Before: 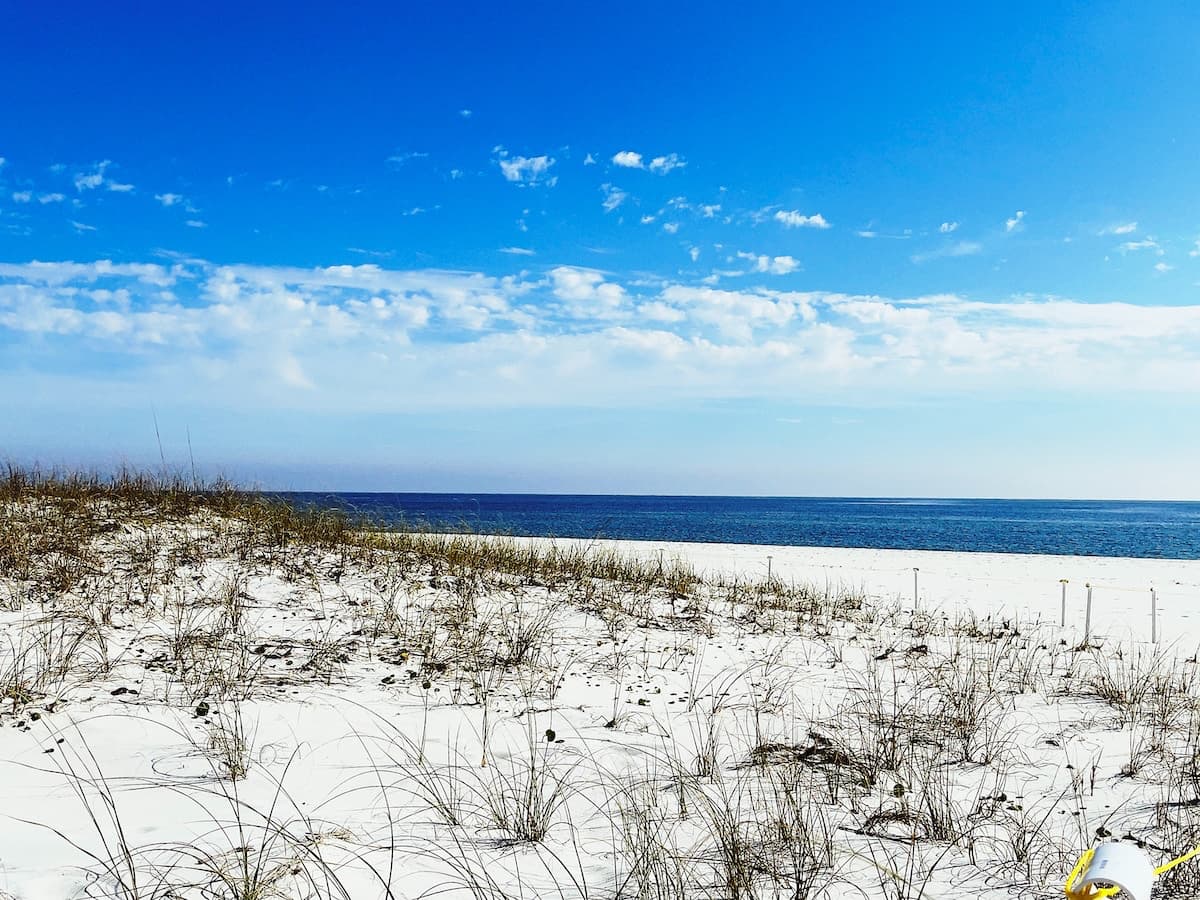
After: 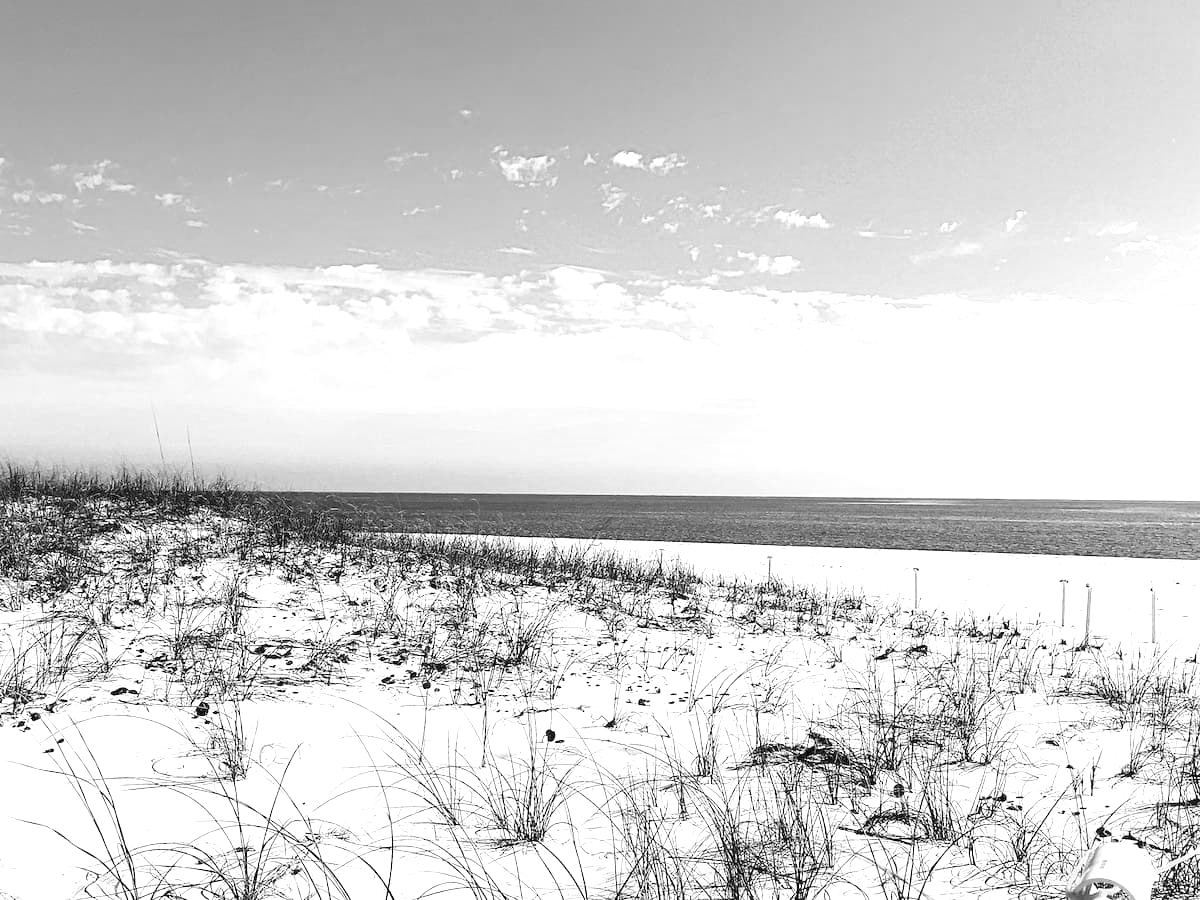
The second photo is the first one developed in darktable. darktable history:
color calibration: output gray [0.21, 0.42, 0.37, 0], gray › normalize channels true, illuminant same as pipeline (D50), adaptation XYZ, x 0.346, y 0.359, gamut compression 0
exposure: black level correction 0, exposure 0.68 EV, compensate exposure bias true, compensate highlight preservation false
